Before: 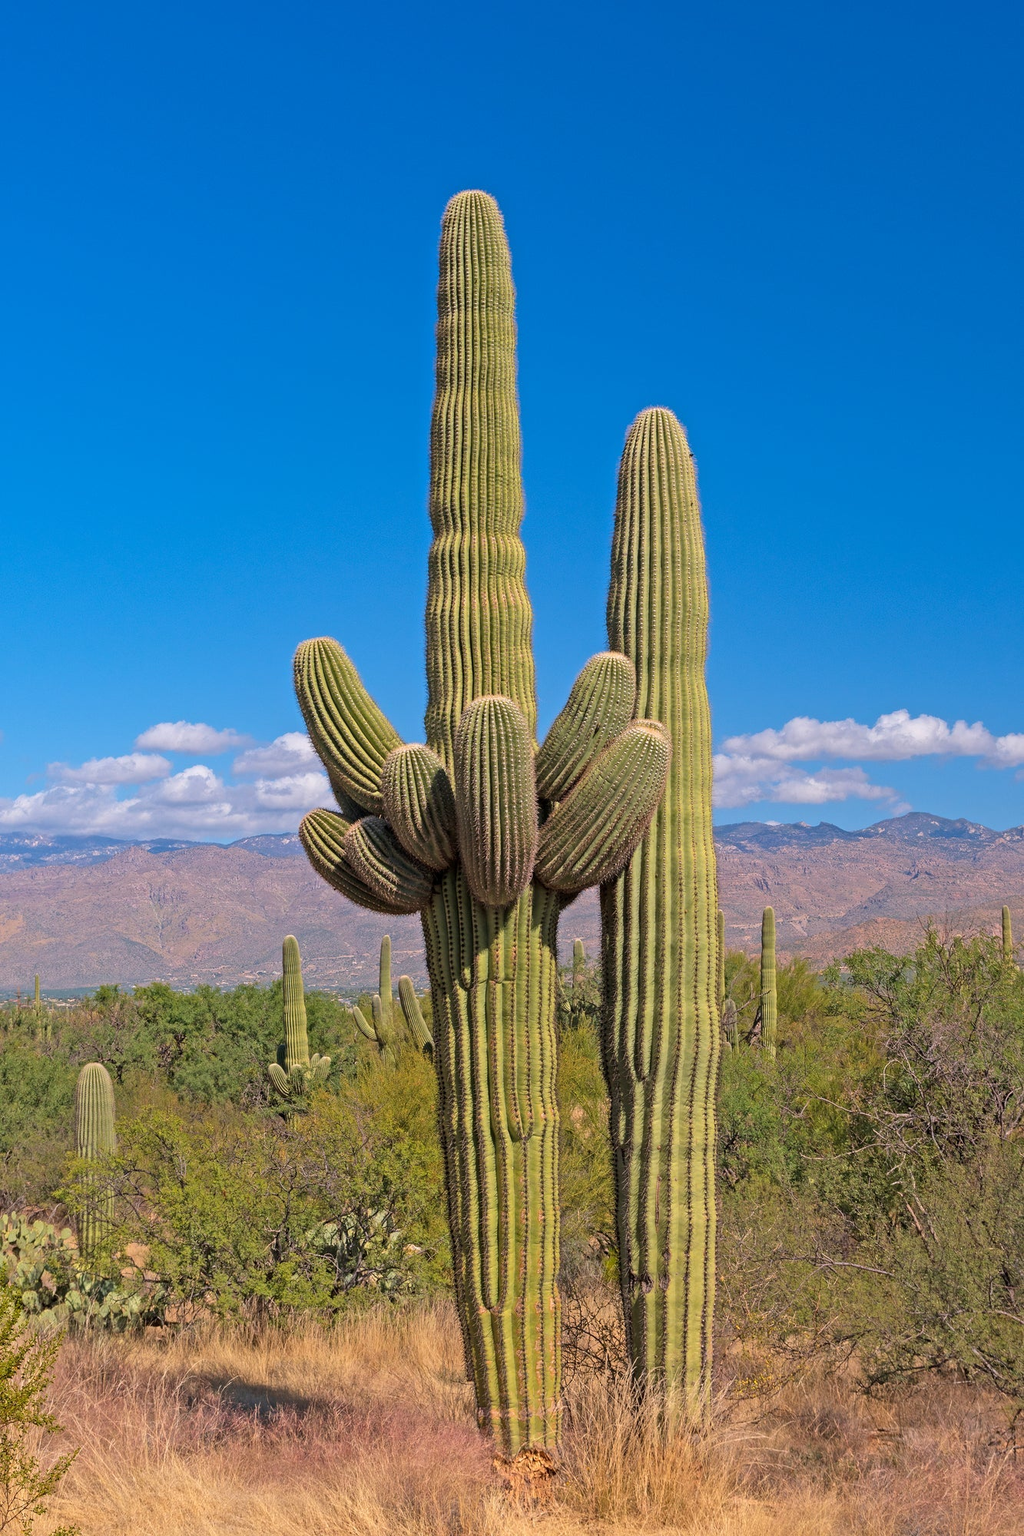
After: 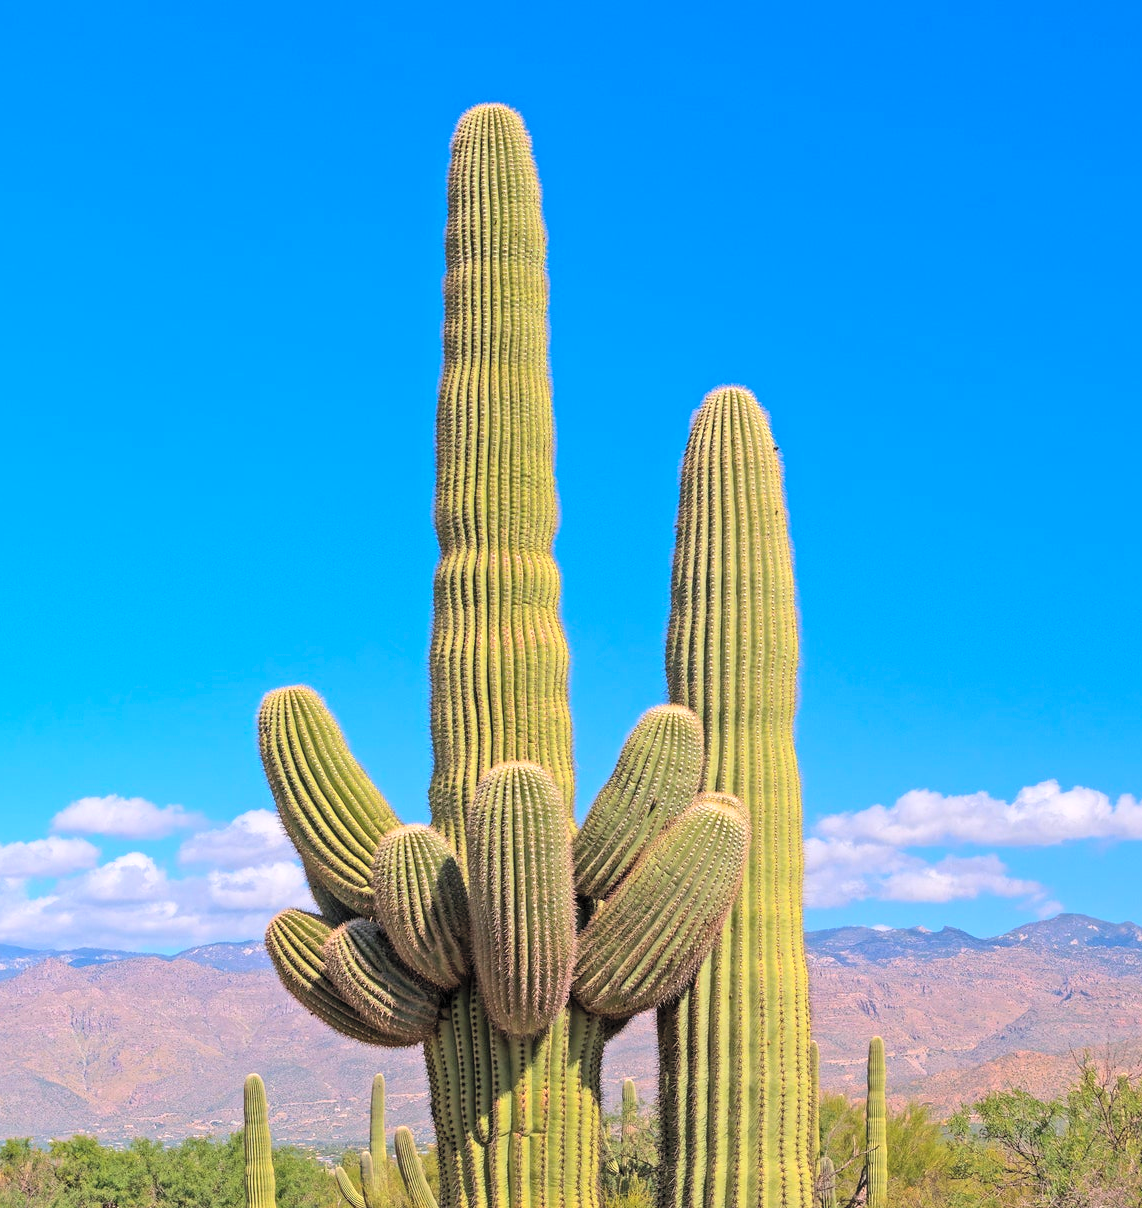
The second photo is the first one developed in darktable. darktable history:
exposure: compensate exposure bias true, compensate highlight preservation false
crop and rotate: left 9.345%, top 7.22%, right 4.982%, bottom 32.331%
contrast brightness saturation: contrast 0.1, brightness 0.3, saturation 0.14
color balance: contrast 10%
